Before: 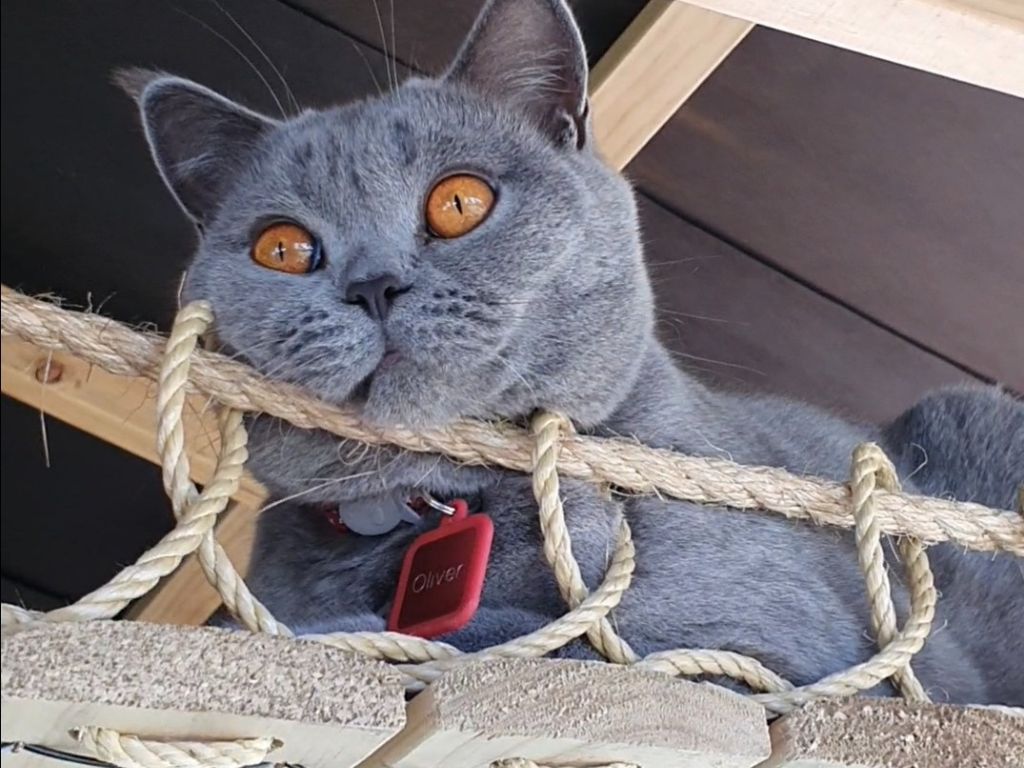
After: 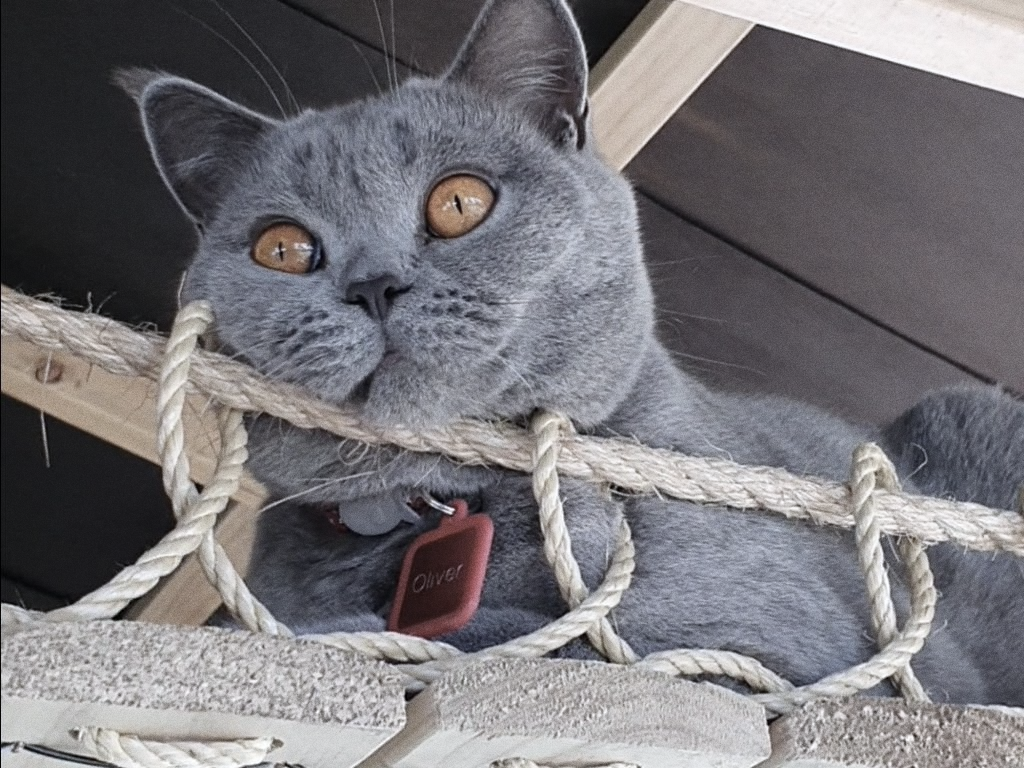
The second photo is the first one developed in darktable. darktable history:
white balance: red 0.983, blue 1.036
color correction: saturation 0.5
grain: coarseness 0.47 ISO
